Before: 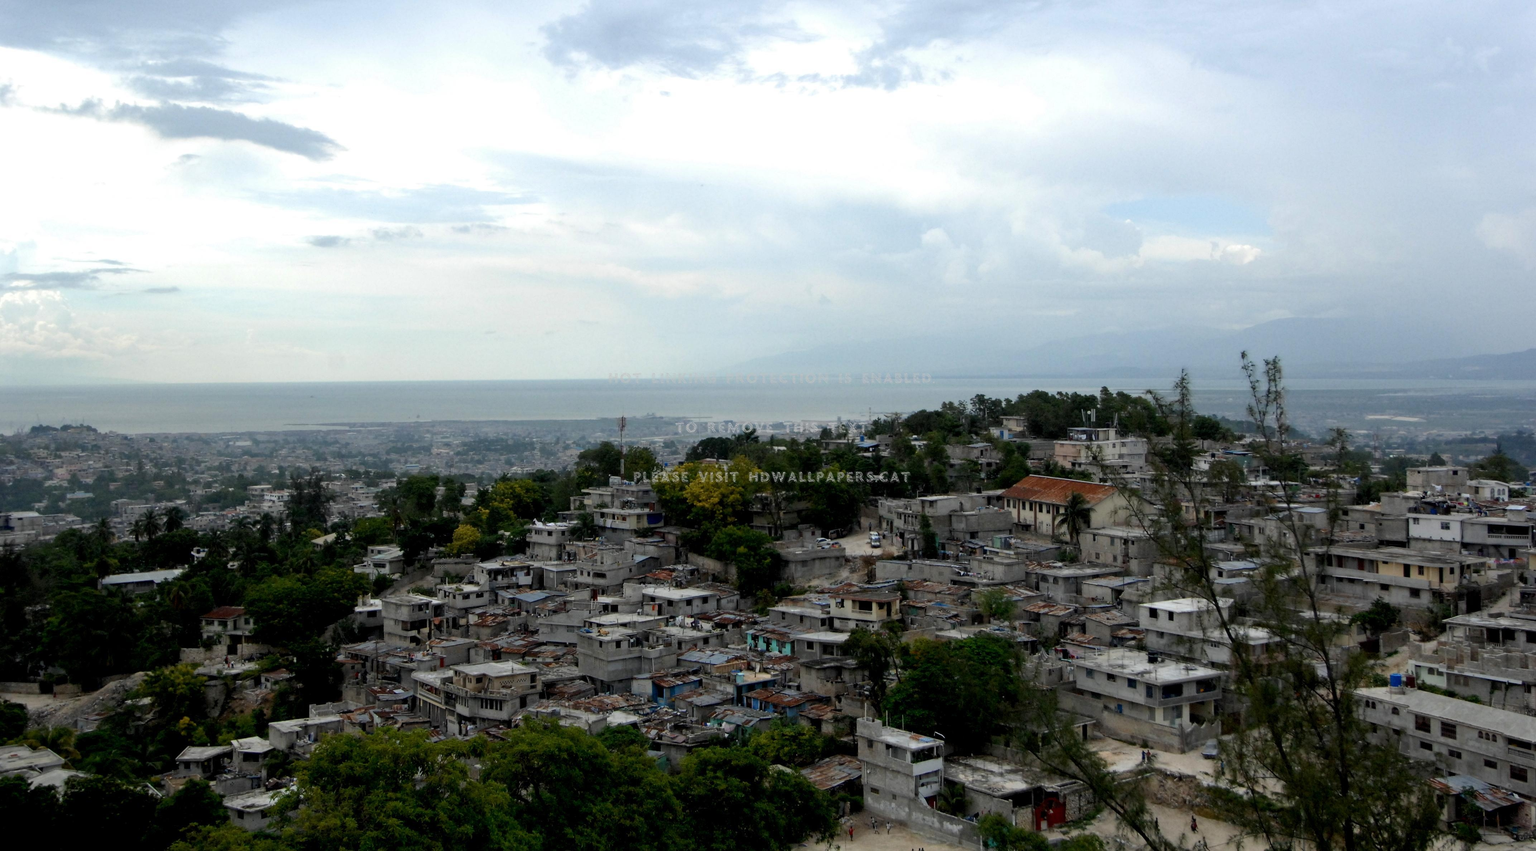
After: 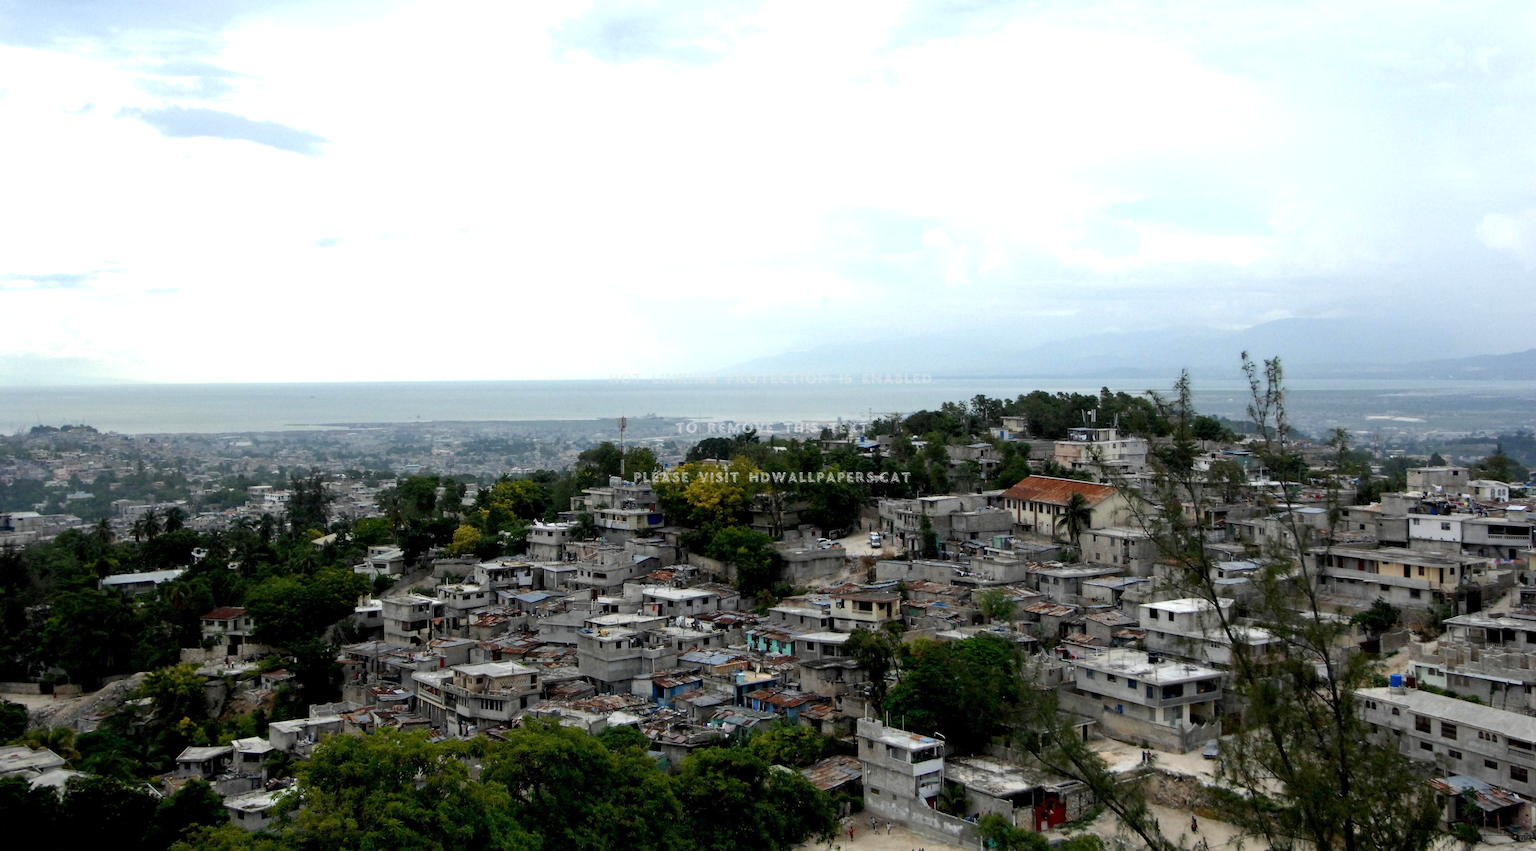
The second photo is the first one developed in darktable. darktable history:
exposure: exposure 0.6 EV, compensate highlight preservation false
color correction: highlights a* 0.003, highlights b* -0.283
